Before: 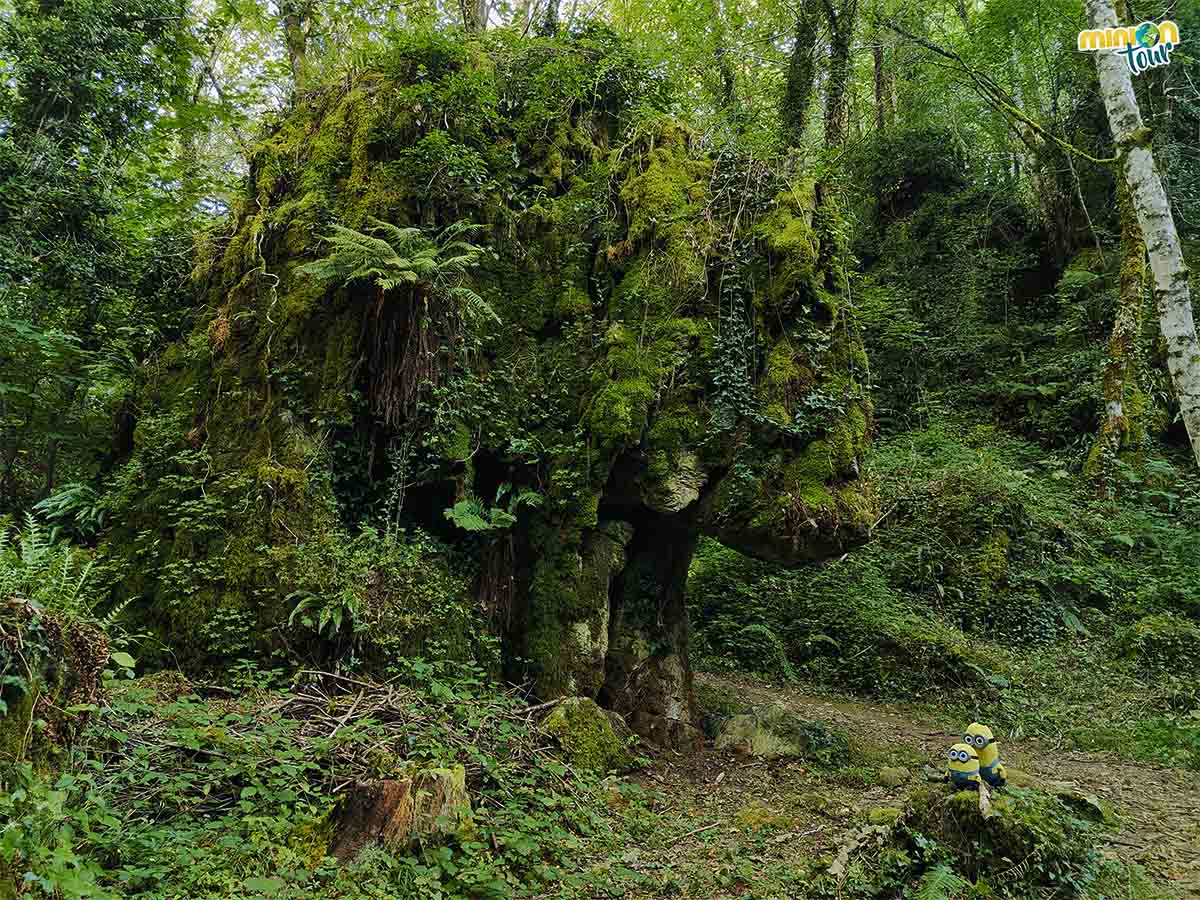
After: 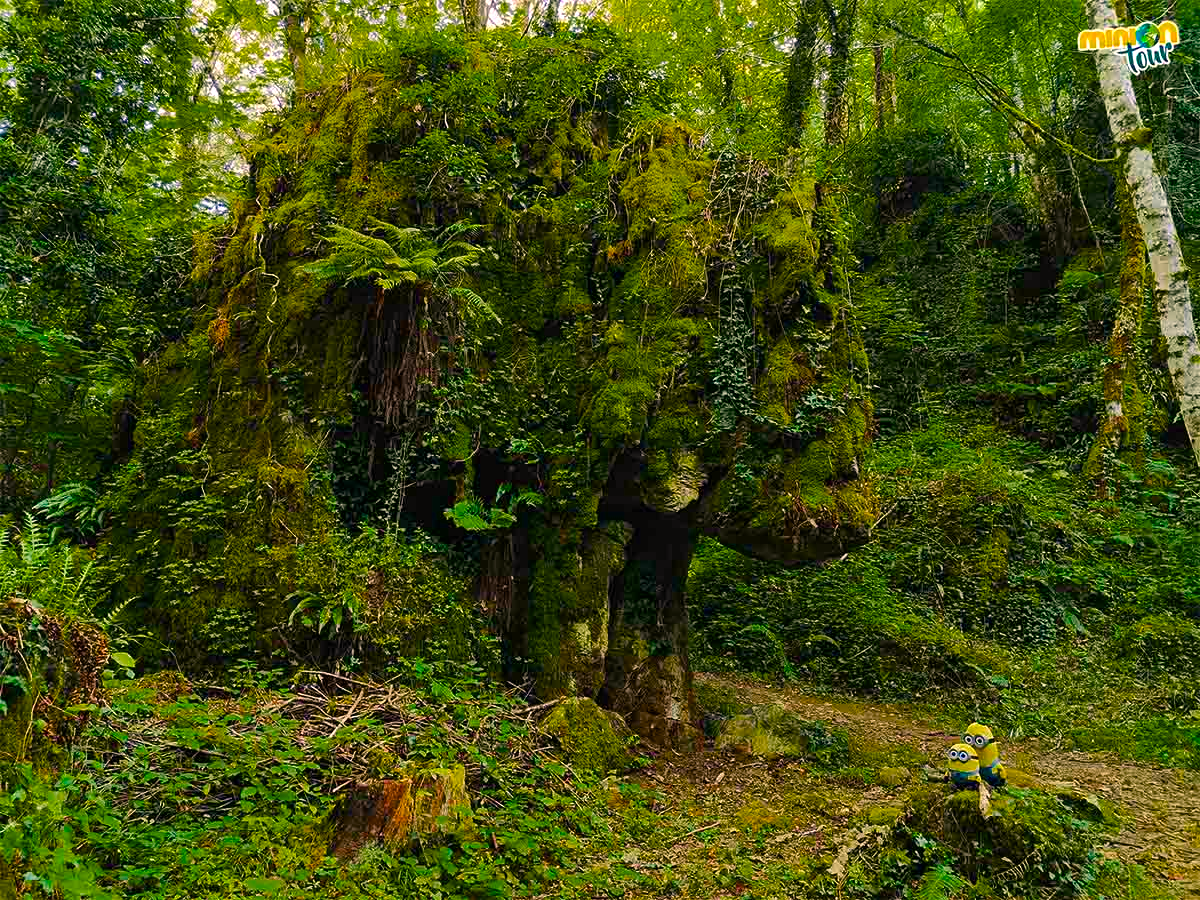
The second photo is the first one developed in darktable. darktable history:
color balance rgb: perceptual saturation grading › global saturation 25.727%, perceptual brilliance grading › global brilliance 12.433%, global vibrance 15.953%, saturation formula JzAzBz (2021)
color correction: highlights a* 11.51, highlights b* 12.05
